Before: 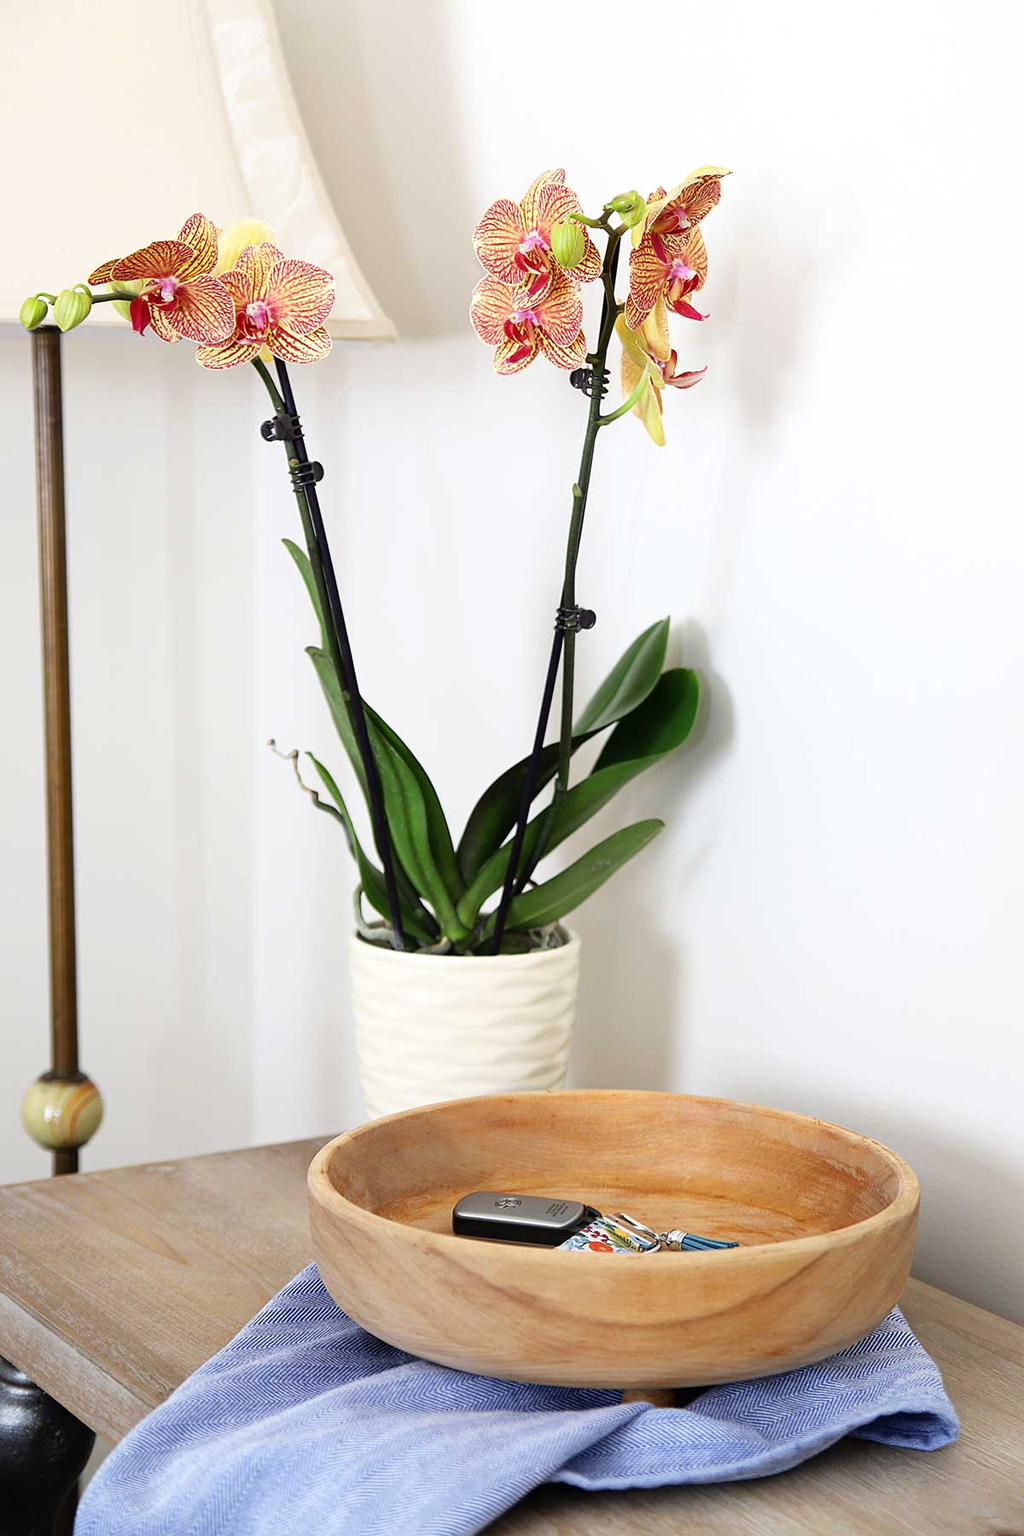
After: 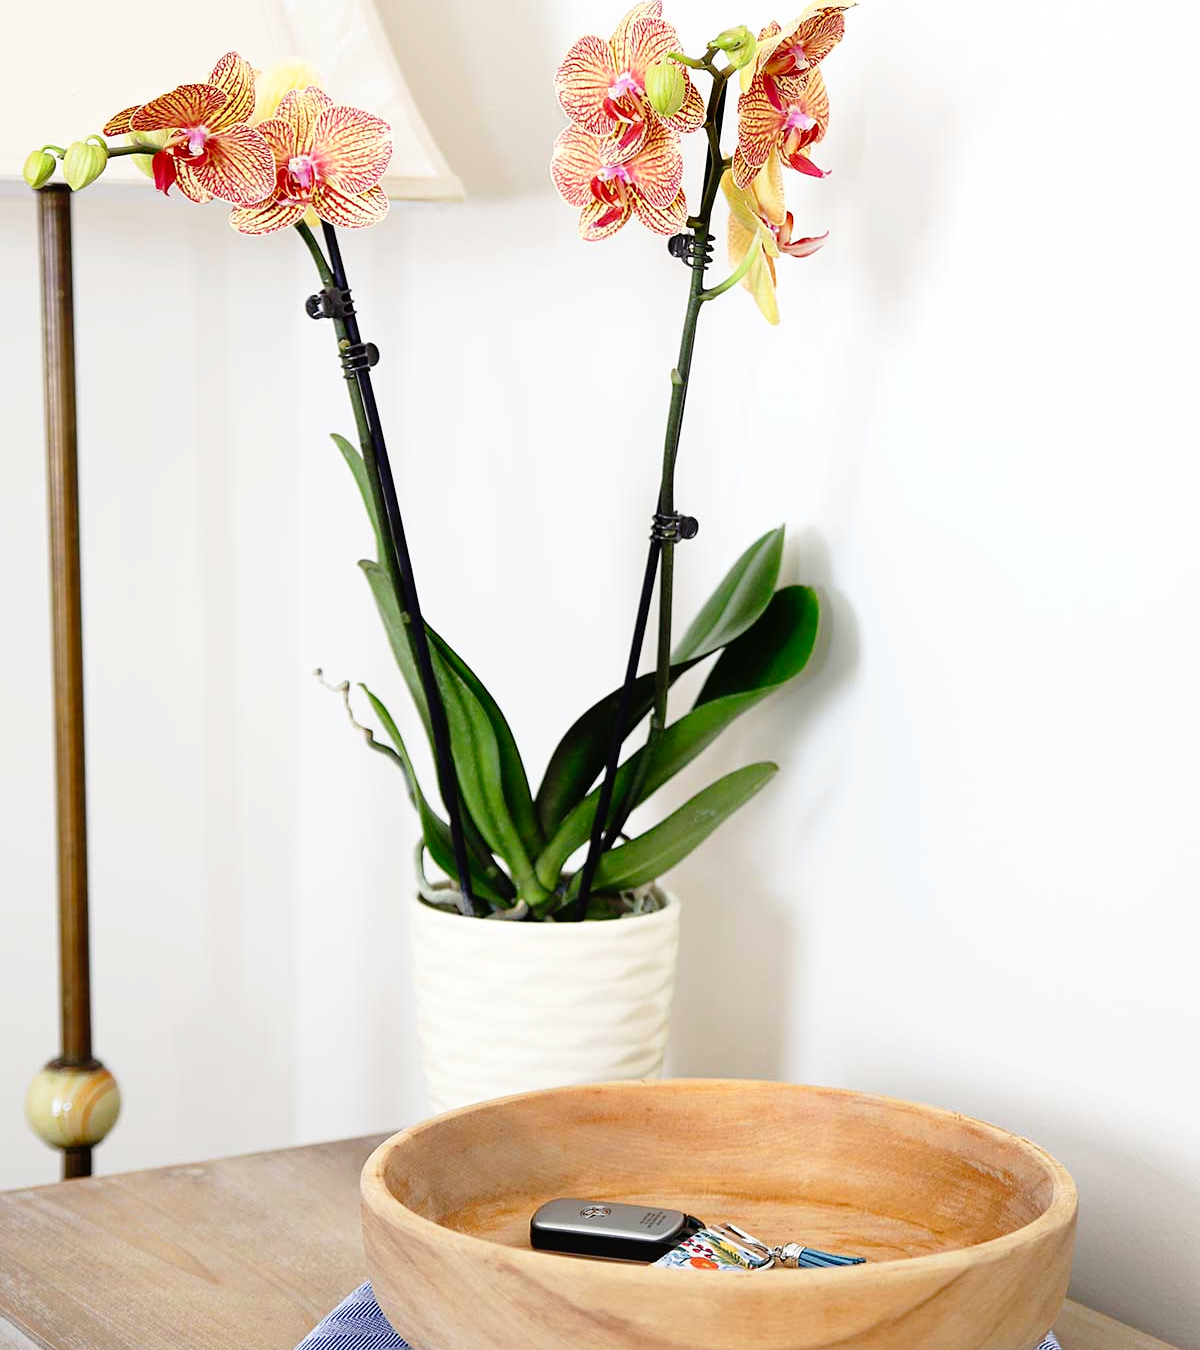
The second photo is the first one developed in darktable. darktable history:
tone curve: curves: ch0 [(0, 0) (0.003, 0.003) (0.011, 0.006) (0.025, 0.015) (0.044, 0.025) (0.069, 0.034) (0.1, 0.052) (0.136, 0.092) (0.177, 0.157) (0.224, 0.228) (0.277, 0.305) (0.335, 0.392) (0.399, 0.466) (0.468, 0.543) (0.543, 0.612) (0.623, 0.692) (0.709, 0.78) (0.801, 0.865) (0.898, 0.935) (1, 1)], preserve colors none
crop: top 11.038%, bottom 13.962%
